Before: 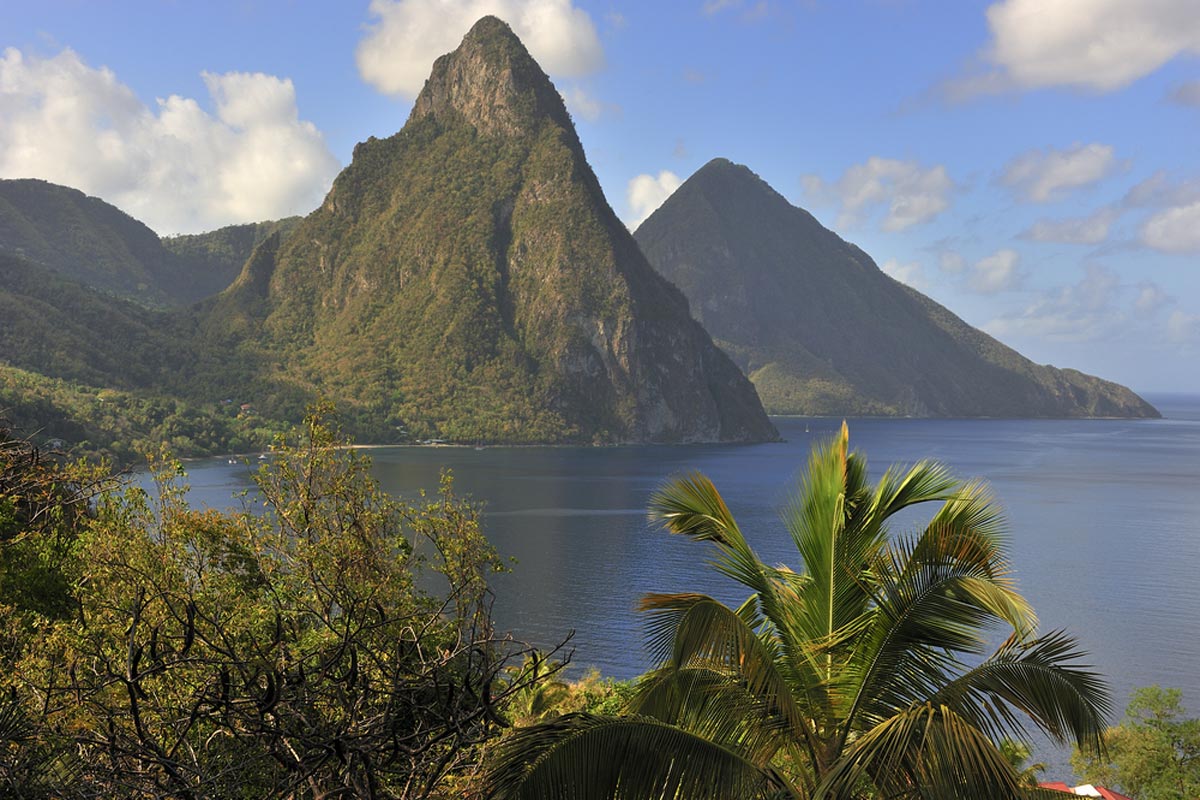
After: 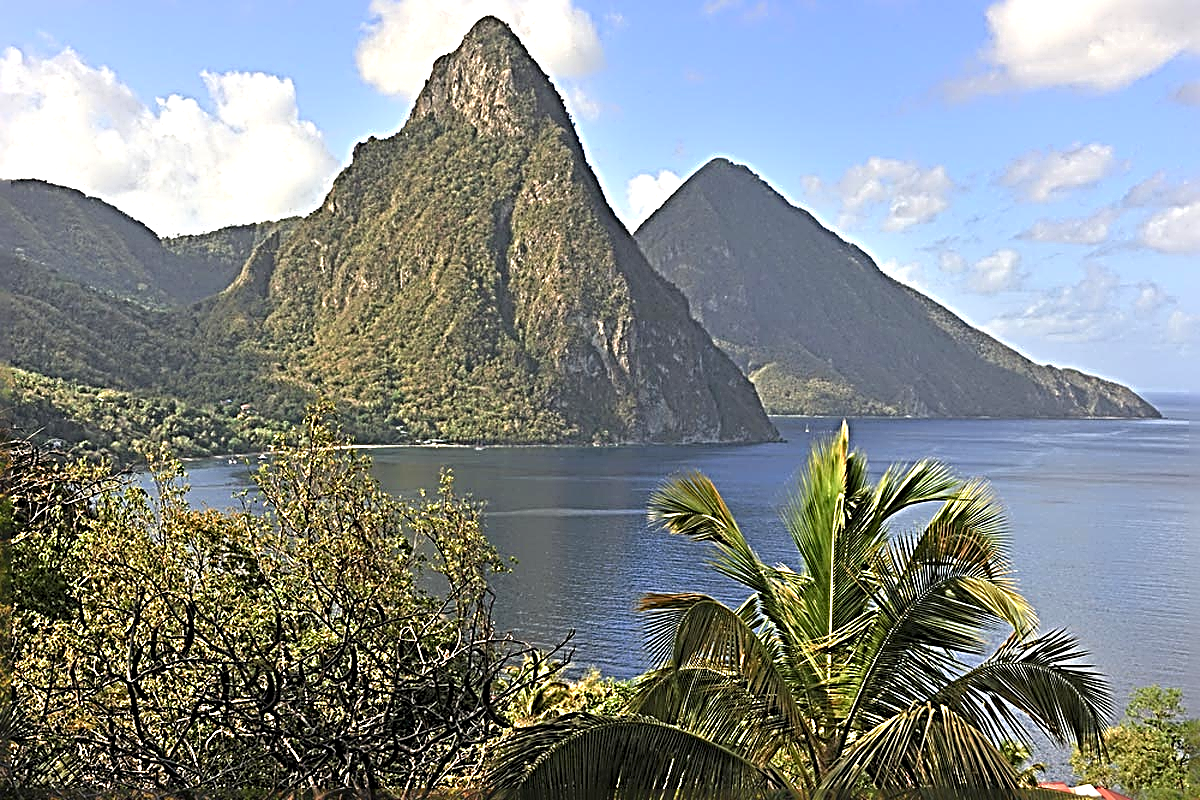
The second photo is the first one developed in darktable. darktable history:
exposure: exposure 0.64 EV, compensate highlight preservation false
sharpen: radius 4.001, amount 2
